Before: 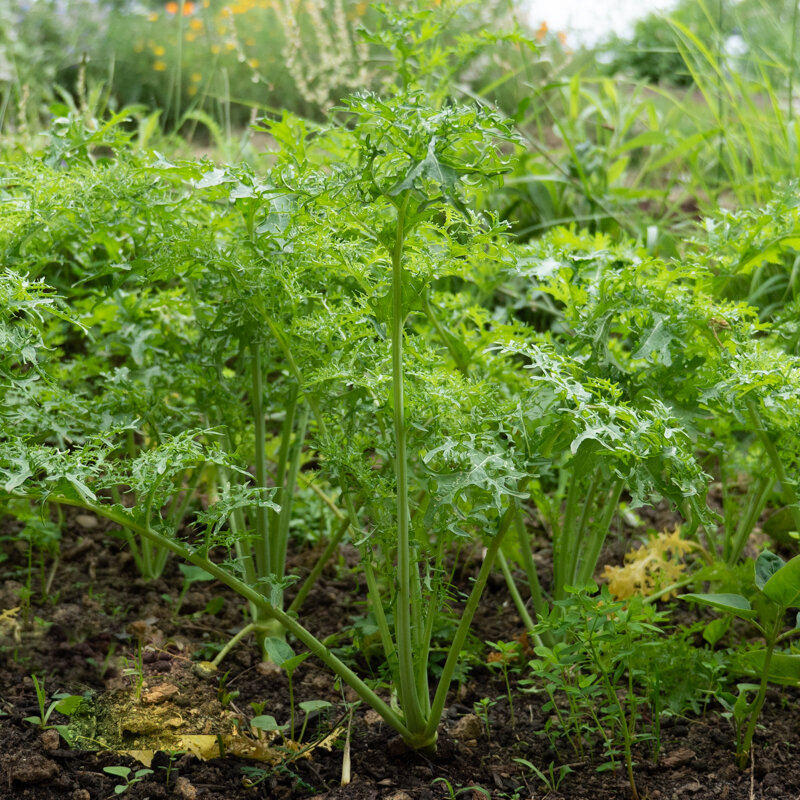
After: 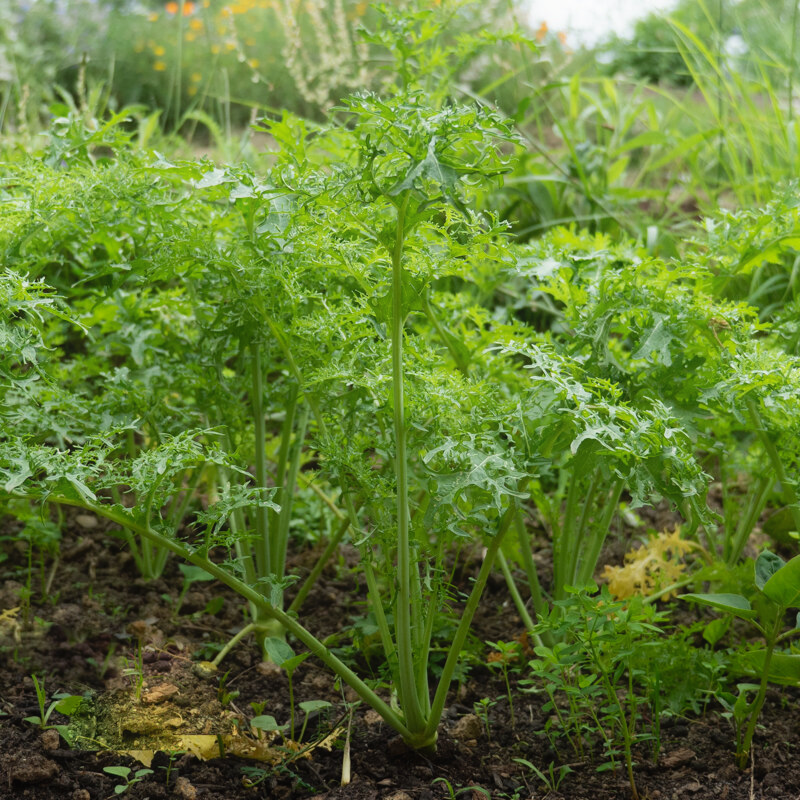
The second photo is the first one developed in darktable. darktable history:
contrast equalizer: octaves 7, y [[0.6 ×6], [0.55 ×6], [0 ×6], [0 ×6], [0 ×6]], mix -0.303
